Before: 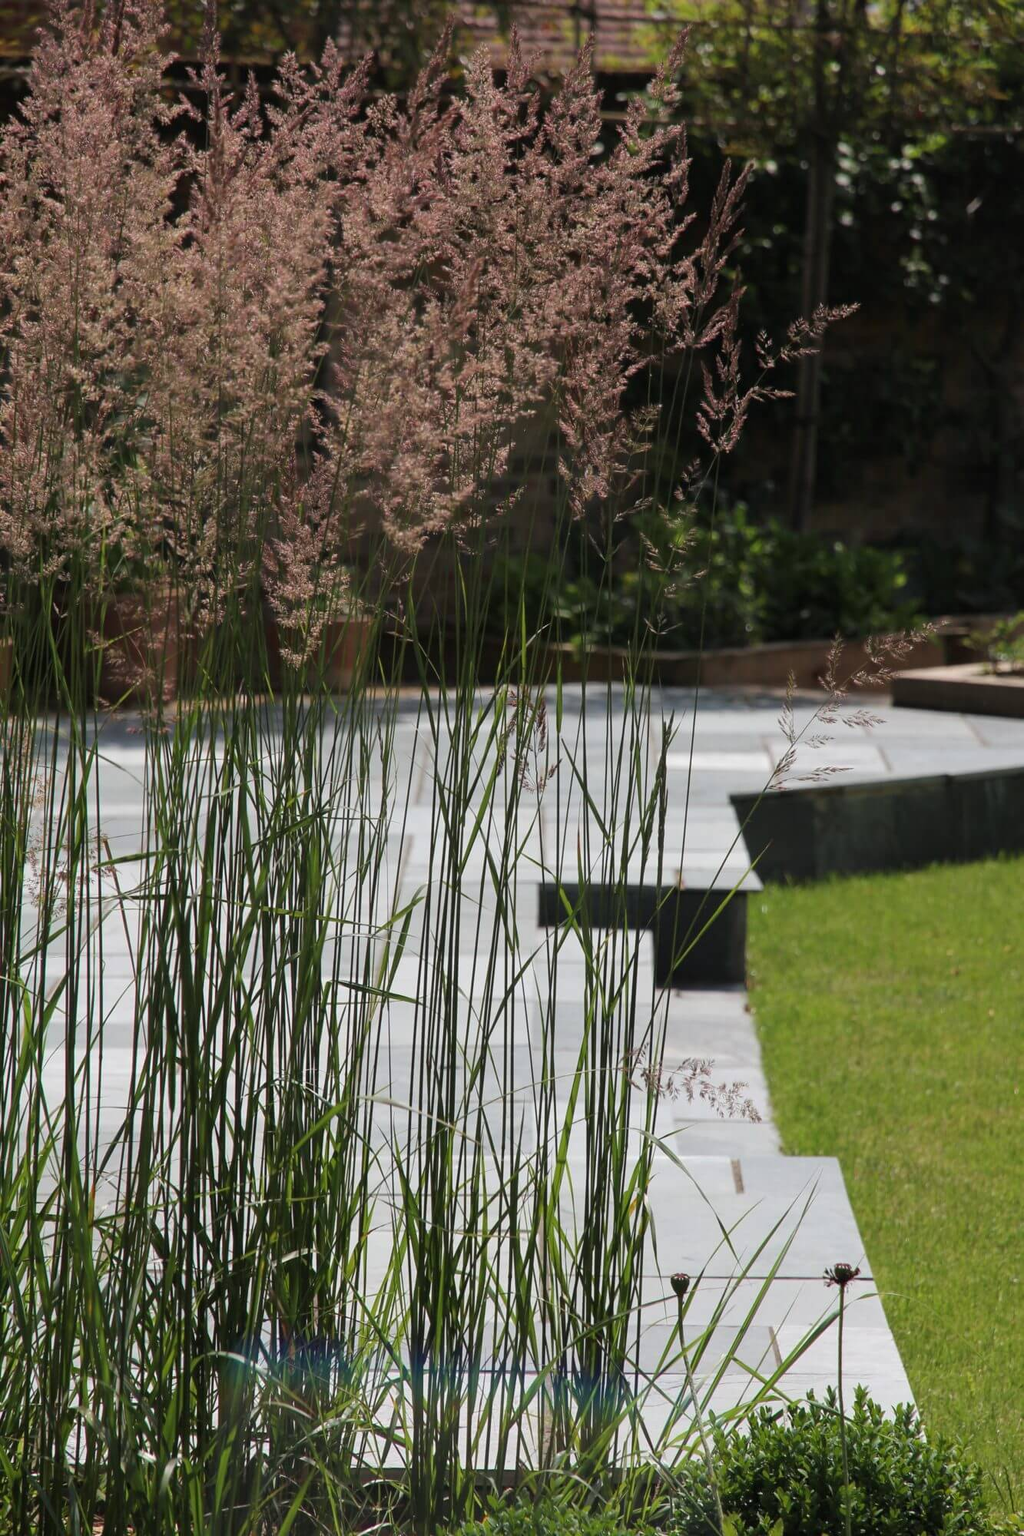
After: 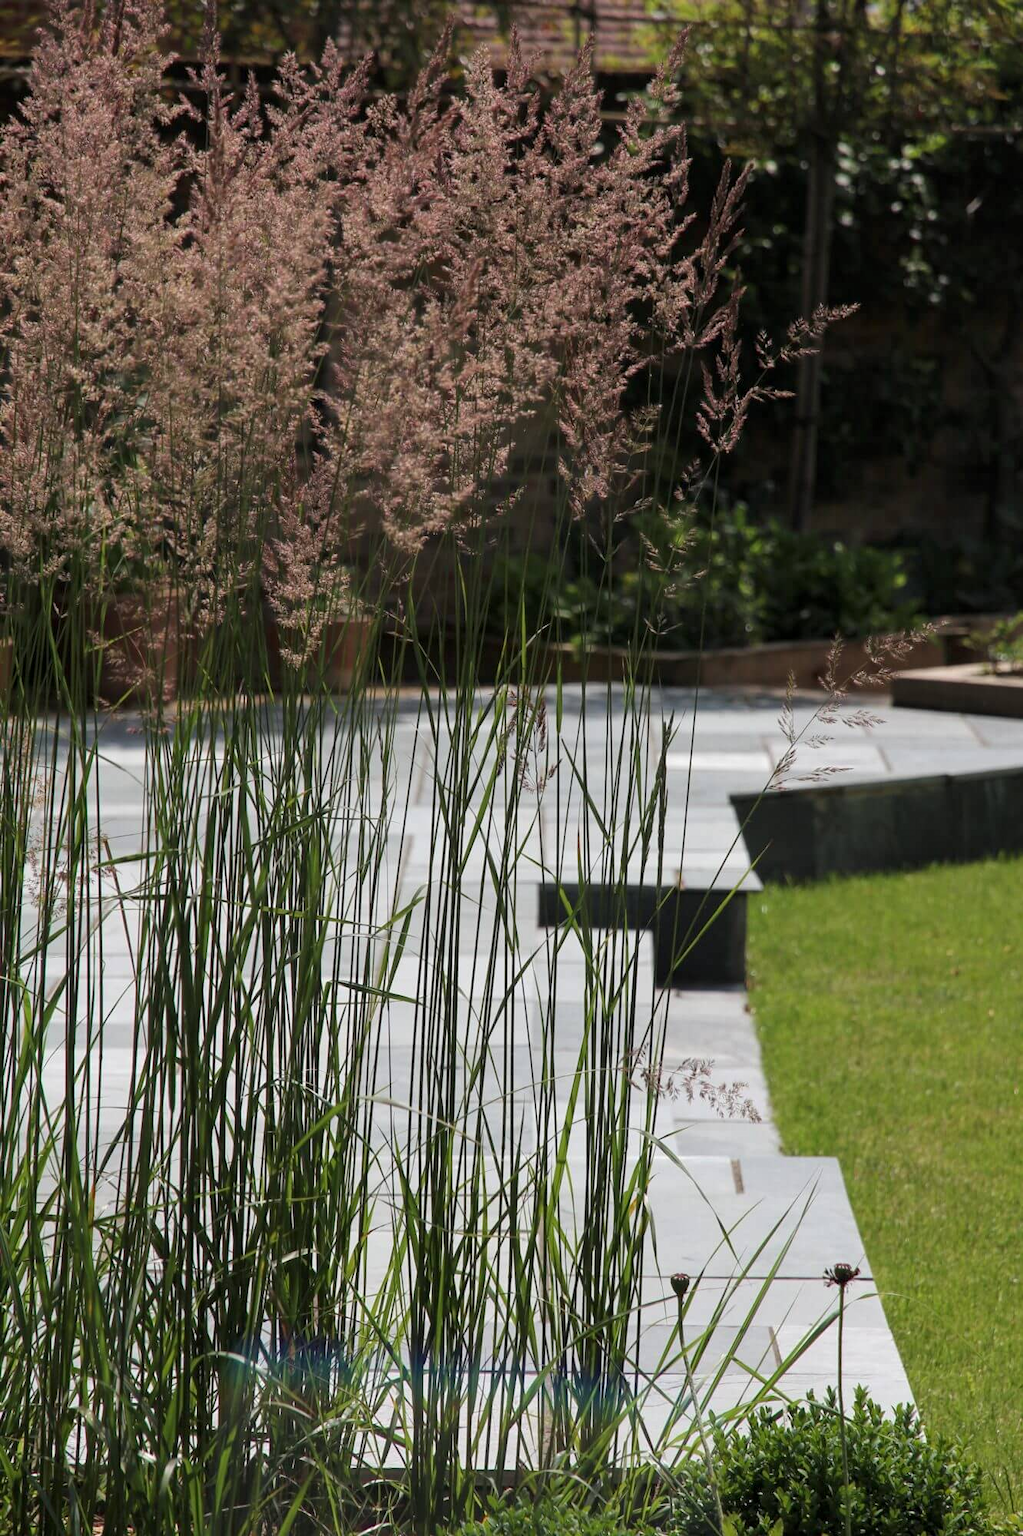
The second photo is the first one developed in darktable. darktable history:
local contrast: highlights 103%, shadows 102%, detail 119%, midtone range 0.2
